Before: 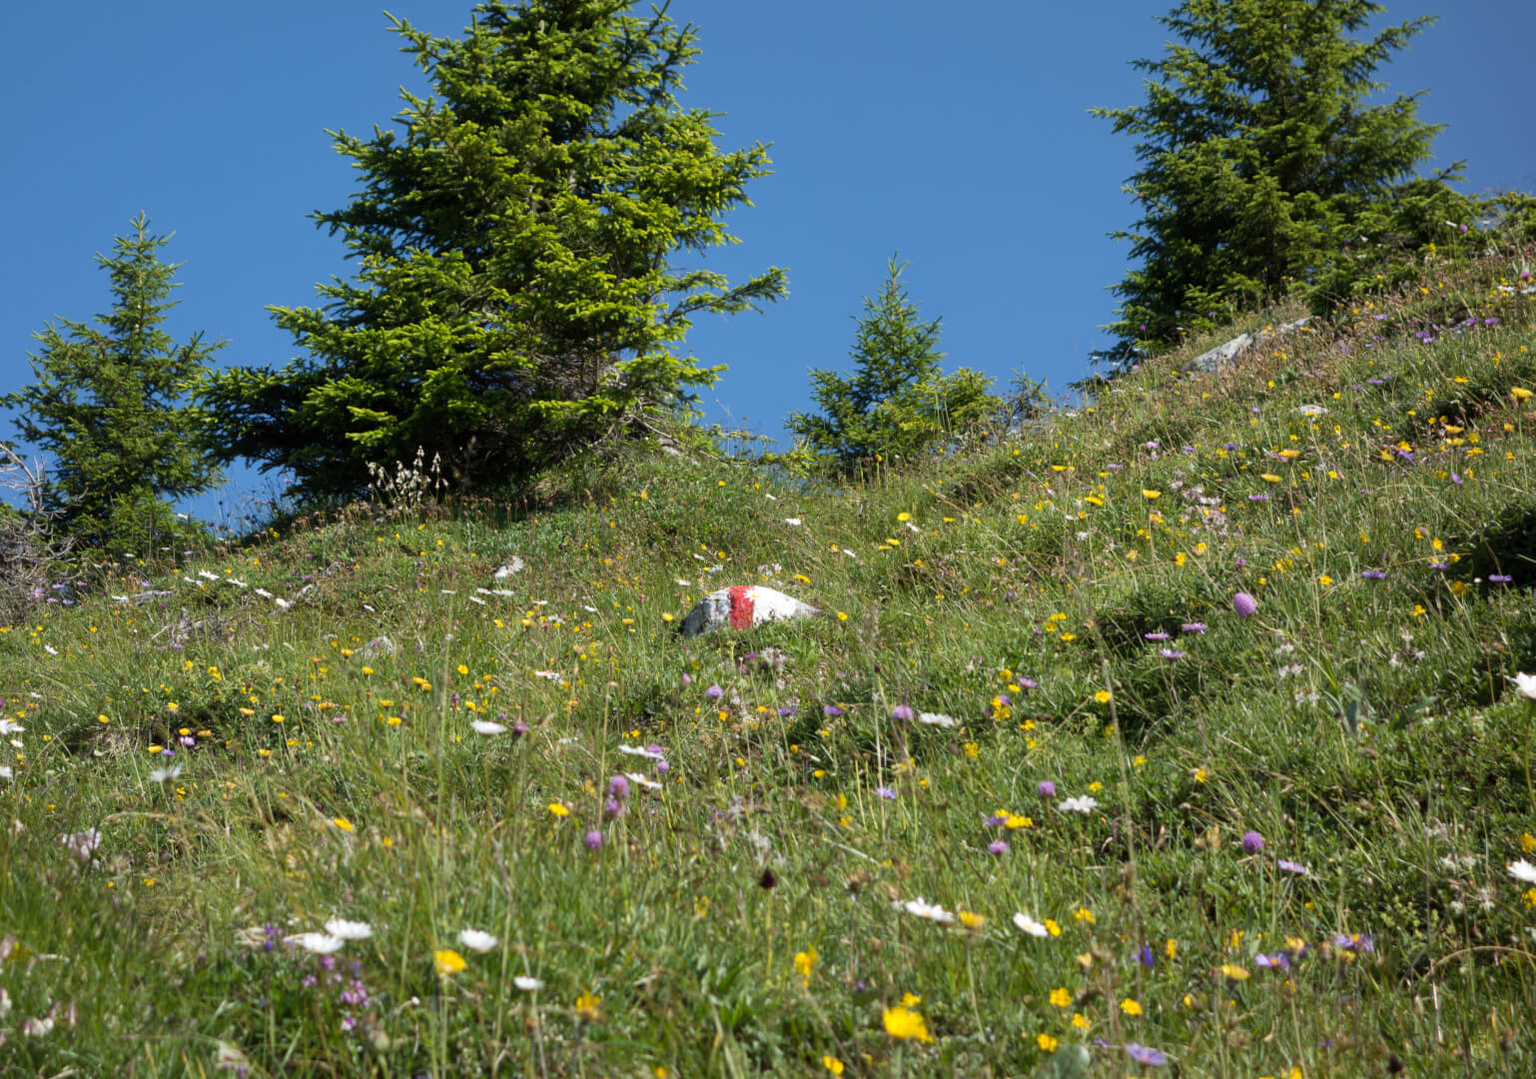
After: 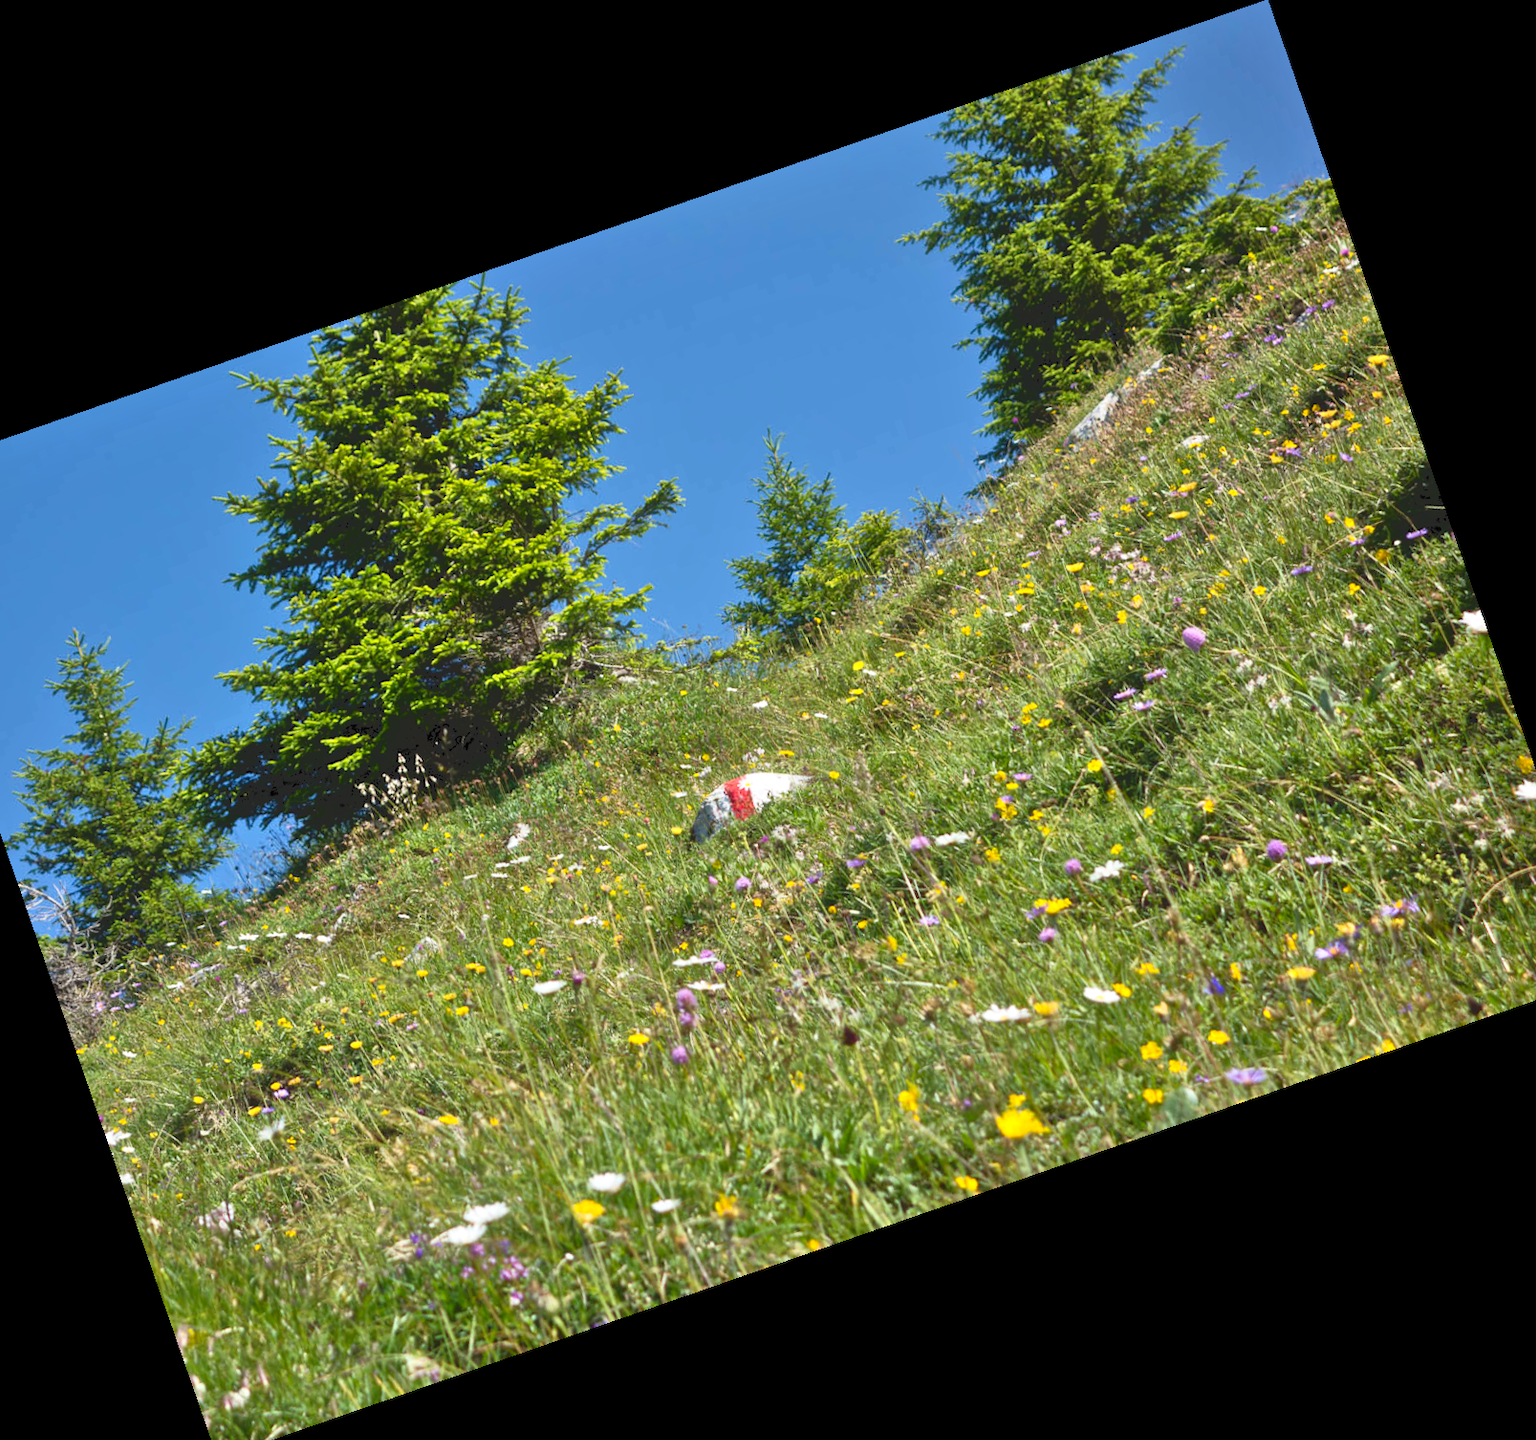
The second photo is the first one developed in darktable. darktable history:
contrast brightness saturation: contrast 0.07, brightness -0.147, saturation 0.109
crop and rotate: angle 19.18°, left 7%, right 4.036%, bottom 1.173%
tone curve: curves: ch0 [(0, 0) (0.003, 0.156) (0.011, 0.156) (0.025, 0.161) (0.044, 0.164) (0.069, 0.178) (0.1, 0.201) (0.136, 0.229) (0.177, 0.263) (0.224, 0.301) (0.277, 0.355) (0.335, 0.415) (0.399, 0.48) (0.468, 0.561) (0.543, 0.647) (0.623, 0.735) (0.709, 0.819) (0.801, 0.893) (0.898, 0.953) (1, 1)], color space Lab, independent channels, preserve colors none
tone equalizer: -7 EV 0.146 EV, -6 EV 0.618 EV, -5 EV 1.14 EV, -4 EV 1.33 EV, -3 EV 1.14 EV, -2 EV 0.6 EV, -1 EV 0.165 EV
